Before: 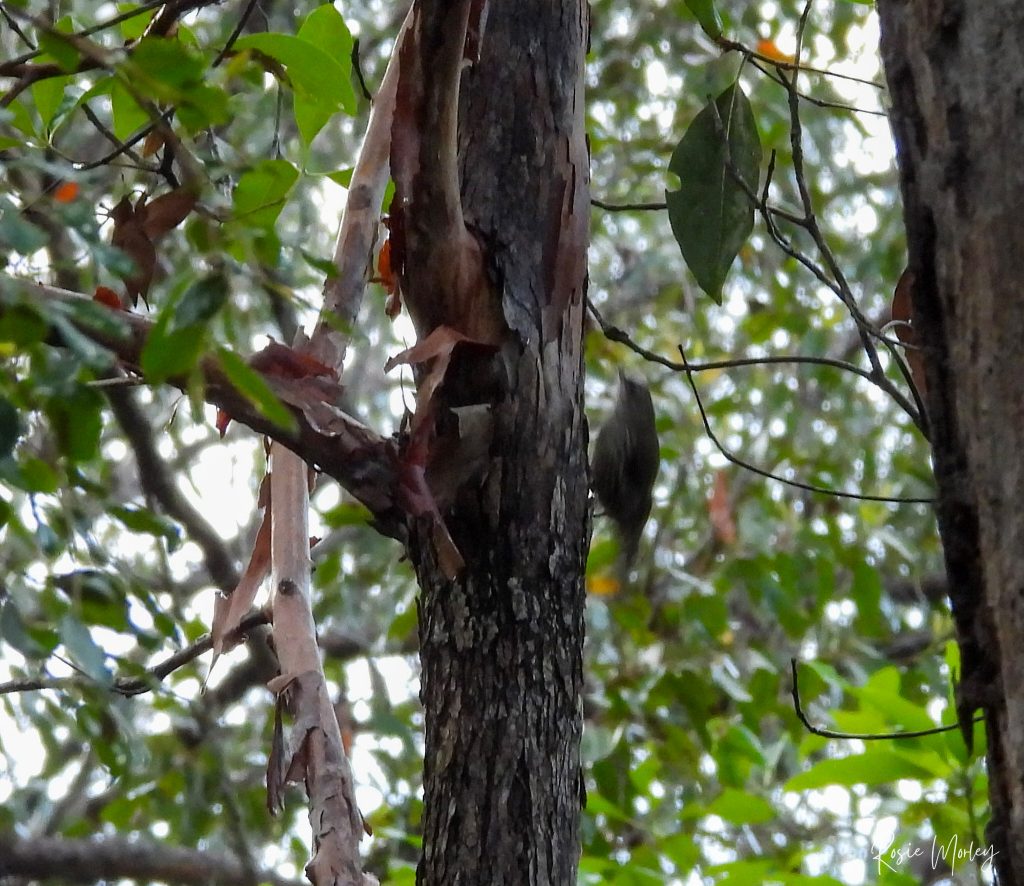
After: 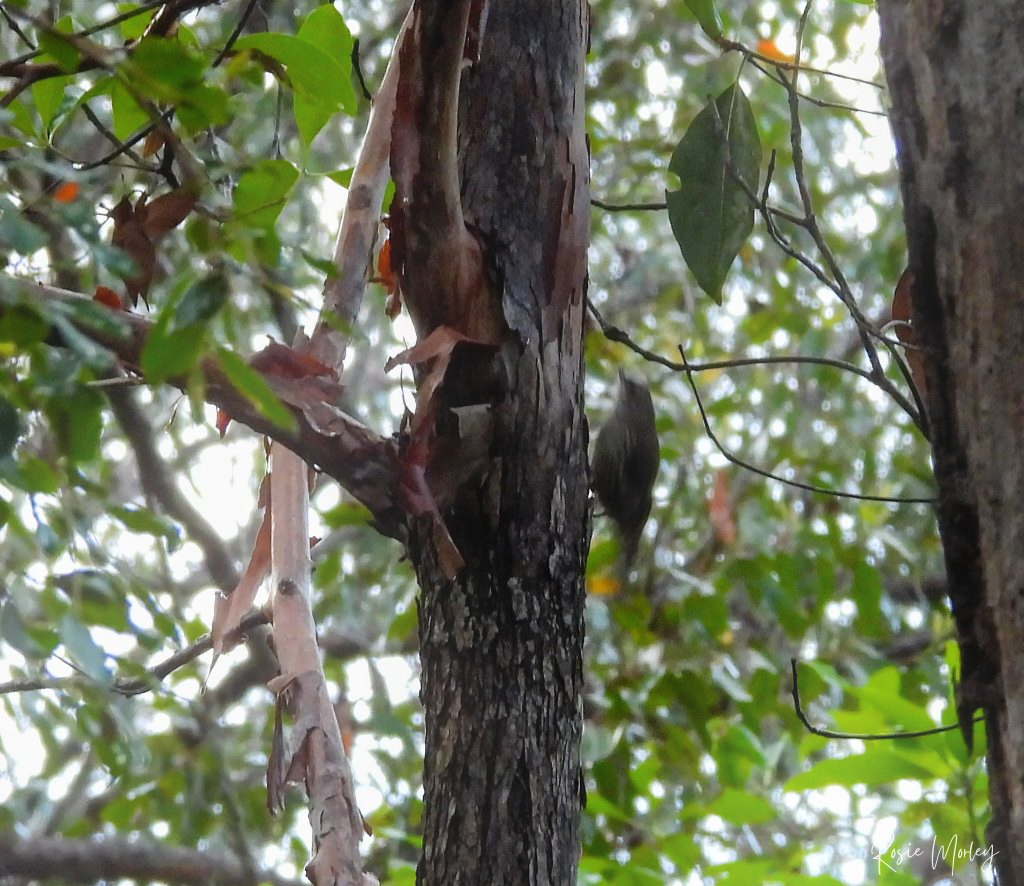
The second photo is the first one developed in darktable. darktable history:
bloom: on, module defaults
tone equalizer: -8 EV -0.55 EV
